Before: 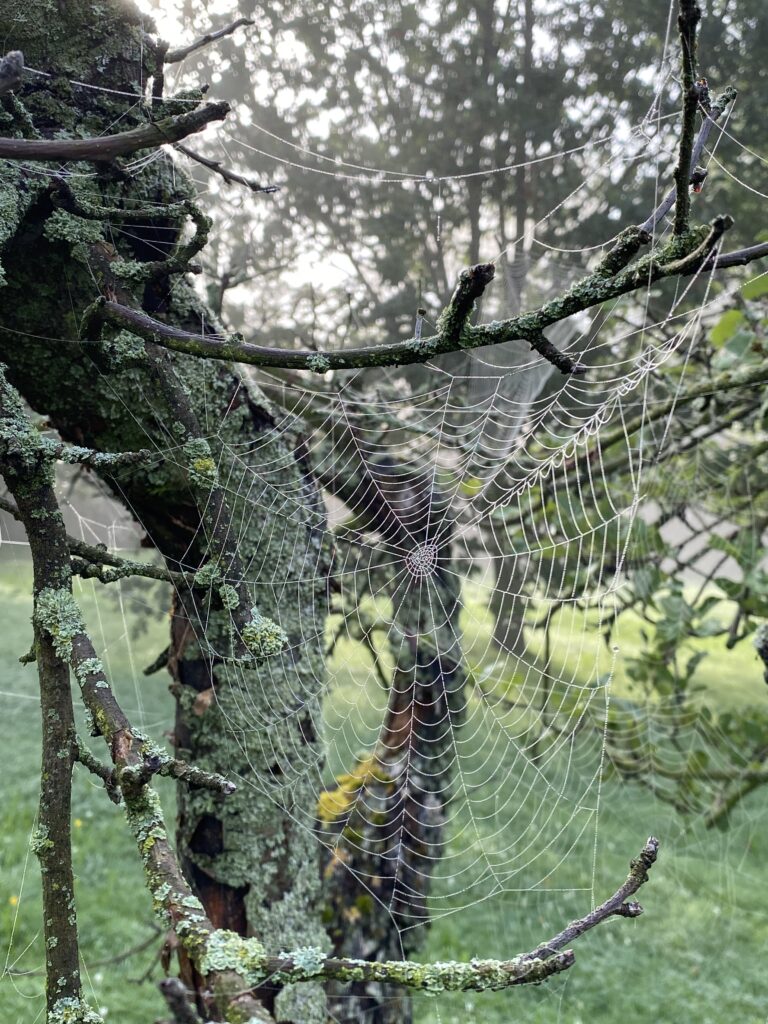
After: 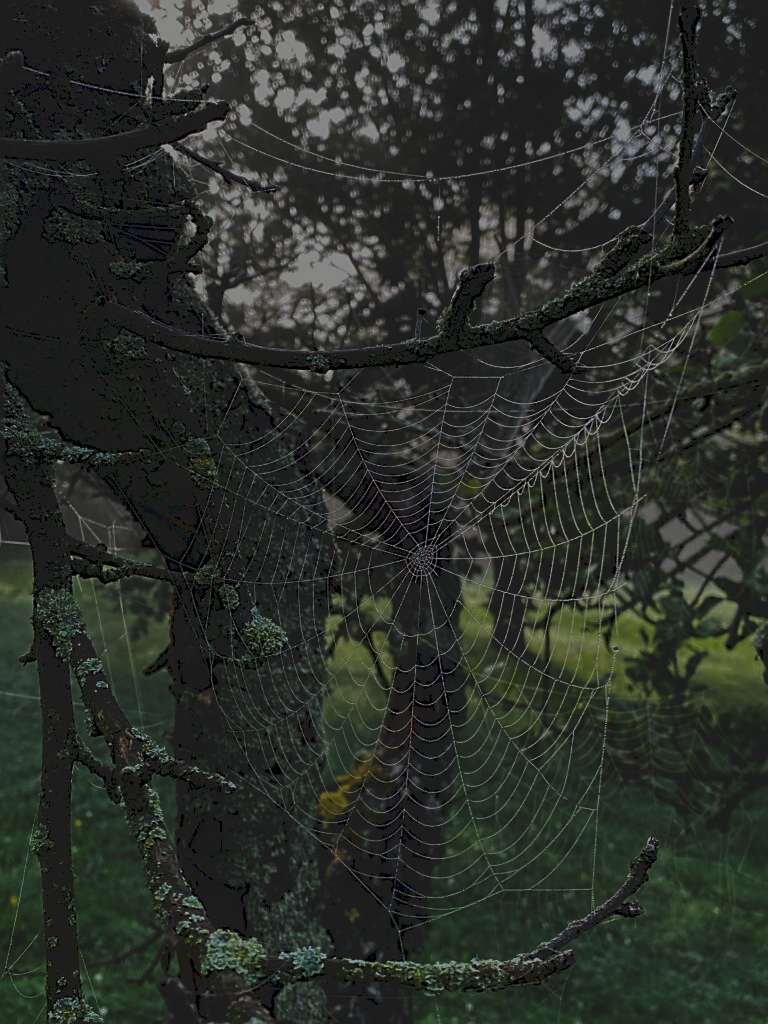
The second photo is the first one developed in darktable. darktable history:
exposure: exposure -2.446 EV, compensate highlight preservation false
tone equalizer: -8 EV -0.417 EV, -7 EV -0.389 EV, -6 EV -0.333 EV, -5 EV -0.222 EV, -3 EV 0.222 EV, -2 EV 0.333 EV, -1 EV 0.389 EV, +0 EV 0.417 EV, edges refinement/feathering 500, mask exposure compensation -1.57 EV, preserve details no
tone curve: curves: ch0 [(0, 0) (0.003, 0.103) (0.011, 0.103) (0.025, 0.105) (0.044, 0.108) (0.069, 0.108) (0.1, 0.111) (0.136, 0.121) (0.177, 0.145) (0.224, 0.174) (0.277, 0.223) (0.335, 0.289) (0.399, 0.374) (0.468, 0.47) (0.543, 0.579) (0.623, 0.687) (0.709, 0.787) (0.801, 0.879) (0.898, 0.942) (1, 1)], preserve colors none
sharpen: on, module defaults
